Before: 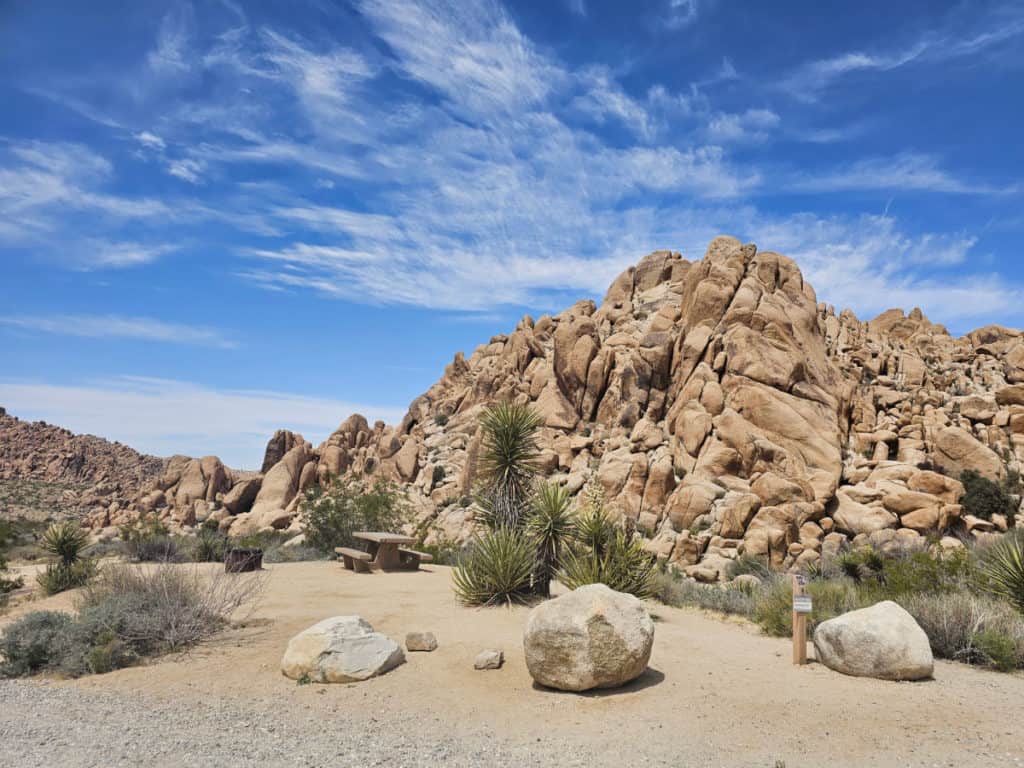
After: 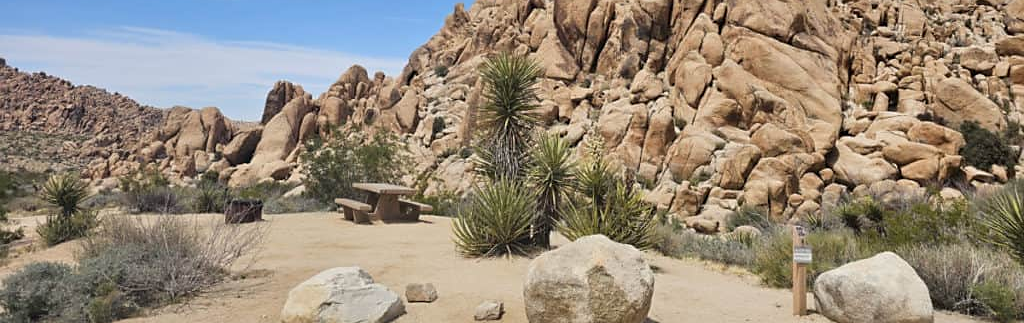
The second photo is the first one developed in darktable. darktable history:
sharpen: radius 1.527, amount 0.372, threshold 1.616
crop: top 45.536%, bottom 12.277%
